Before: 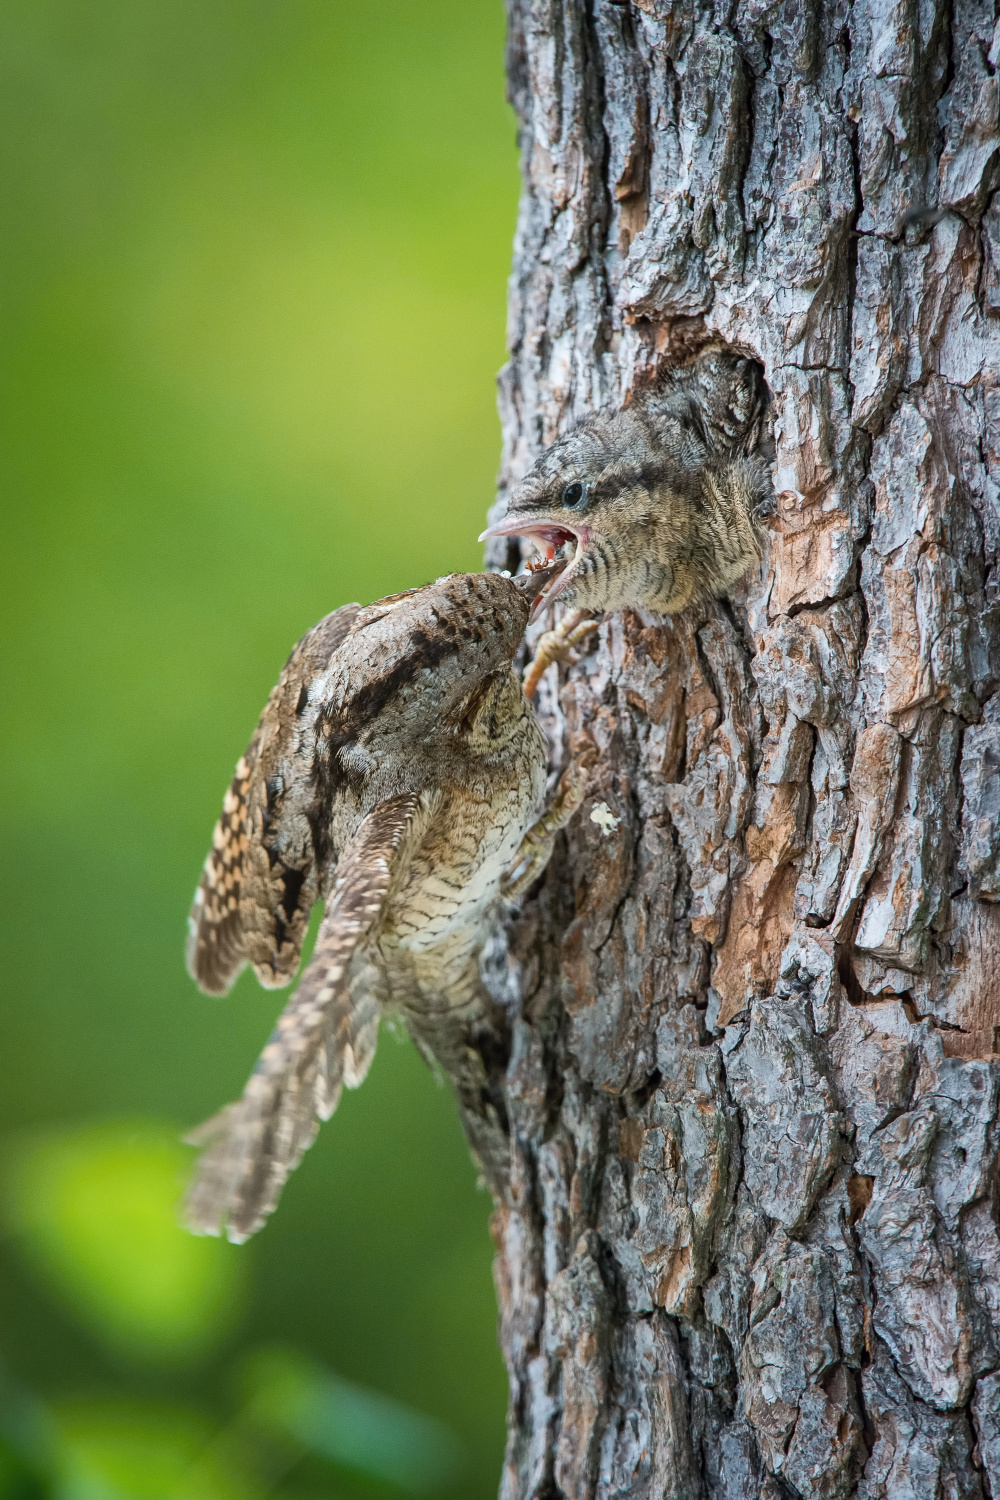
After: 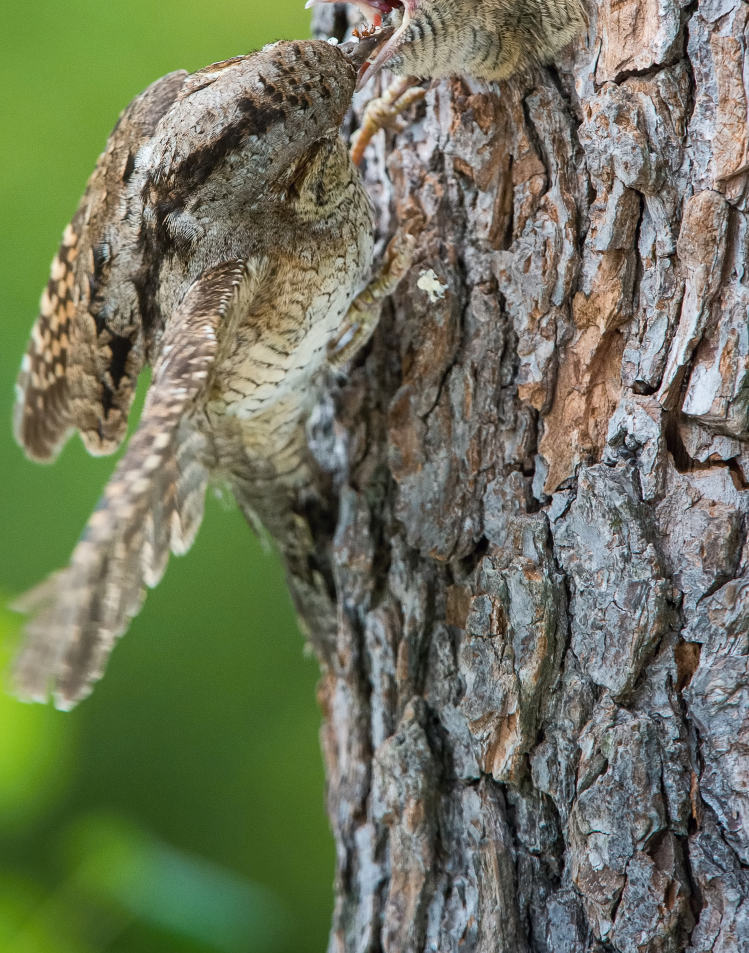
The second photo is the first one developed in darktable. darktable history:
crop and rotate: left 17.397%, top 35.558%, right 7.615%, bottom 0.889%
